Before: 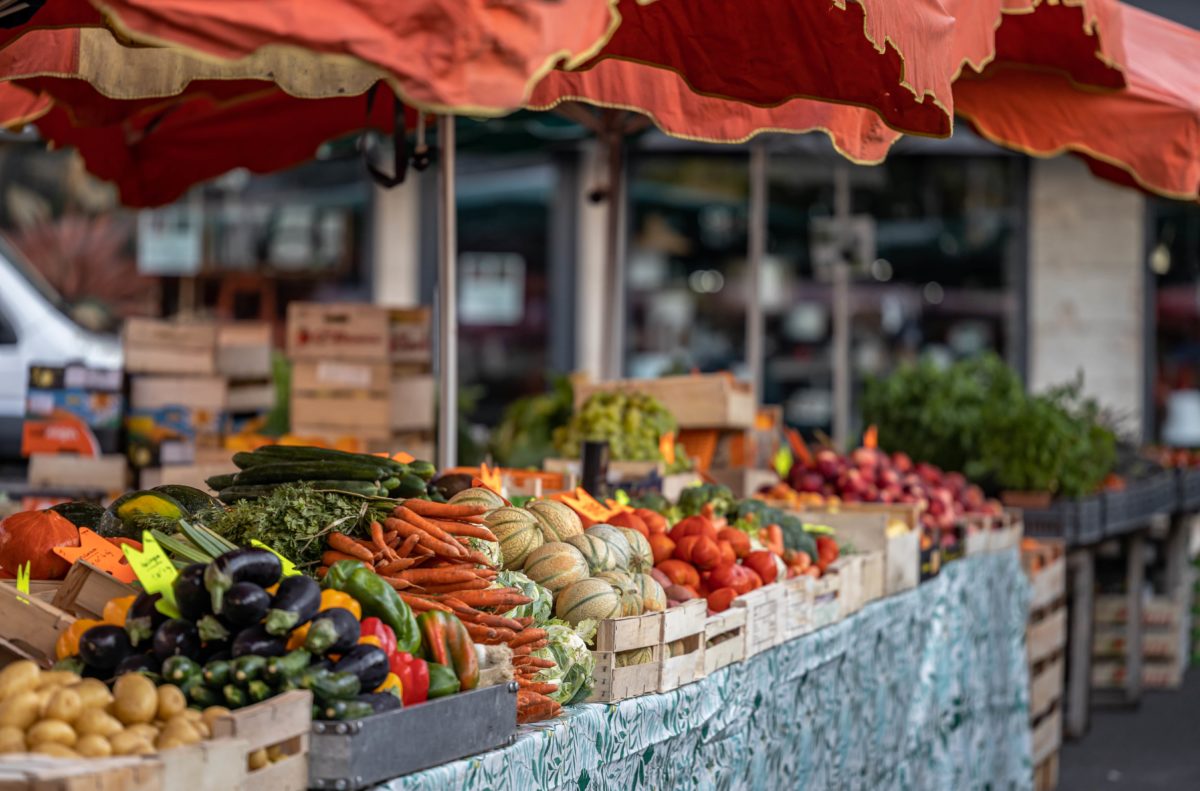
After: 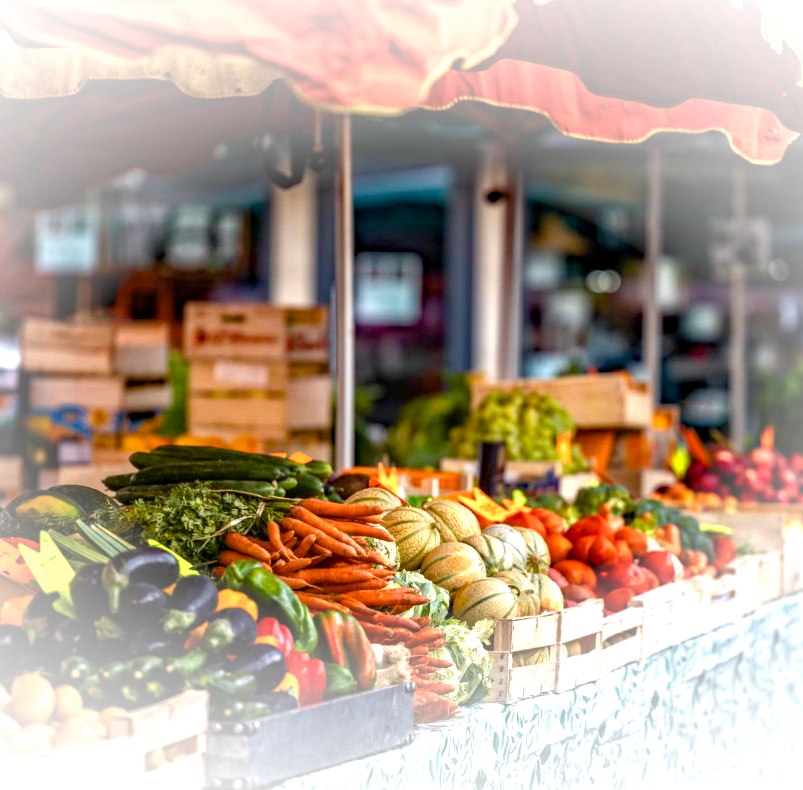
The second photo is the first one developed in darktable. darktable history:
crop and rotate: left 8.663%, right 24.366%
color balance rgb: perceptual saturation grading › global saturation 20%, perceptual saturation grading › highlights -24.889%, perceptual saturation grading › shadows 49.543%, perceptual brilliance grading › highlights 2.927%, global vibrance 20%
color correction: highlights b* 0.062
base curve: preserve colors none
exposure: exposure 0.651 EV, compensate highlight preservation false
vignetting: fall-off radius 101.06%, brightness 0.996, saturation -0.491, width/height ratio 1.34, unbound false
haze removal: strength 0.302, distance 0.253, compatibility mode true, adaptive false
